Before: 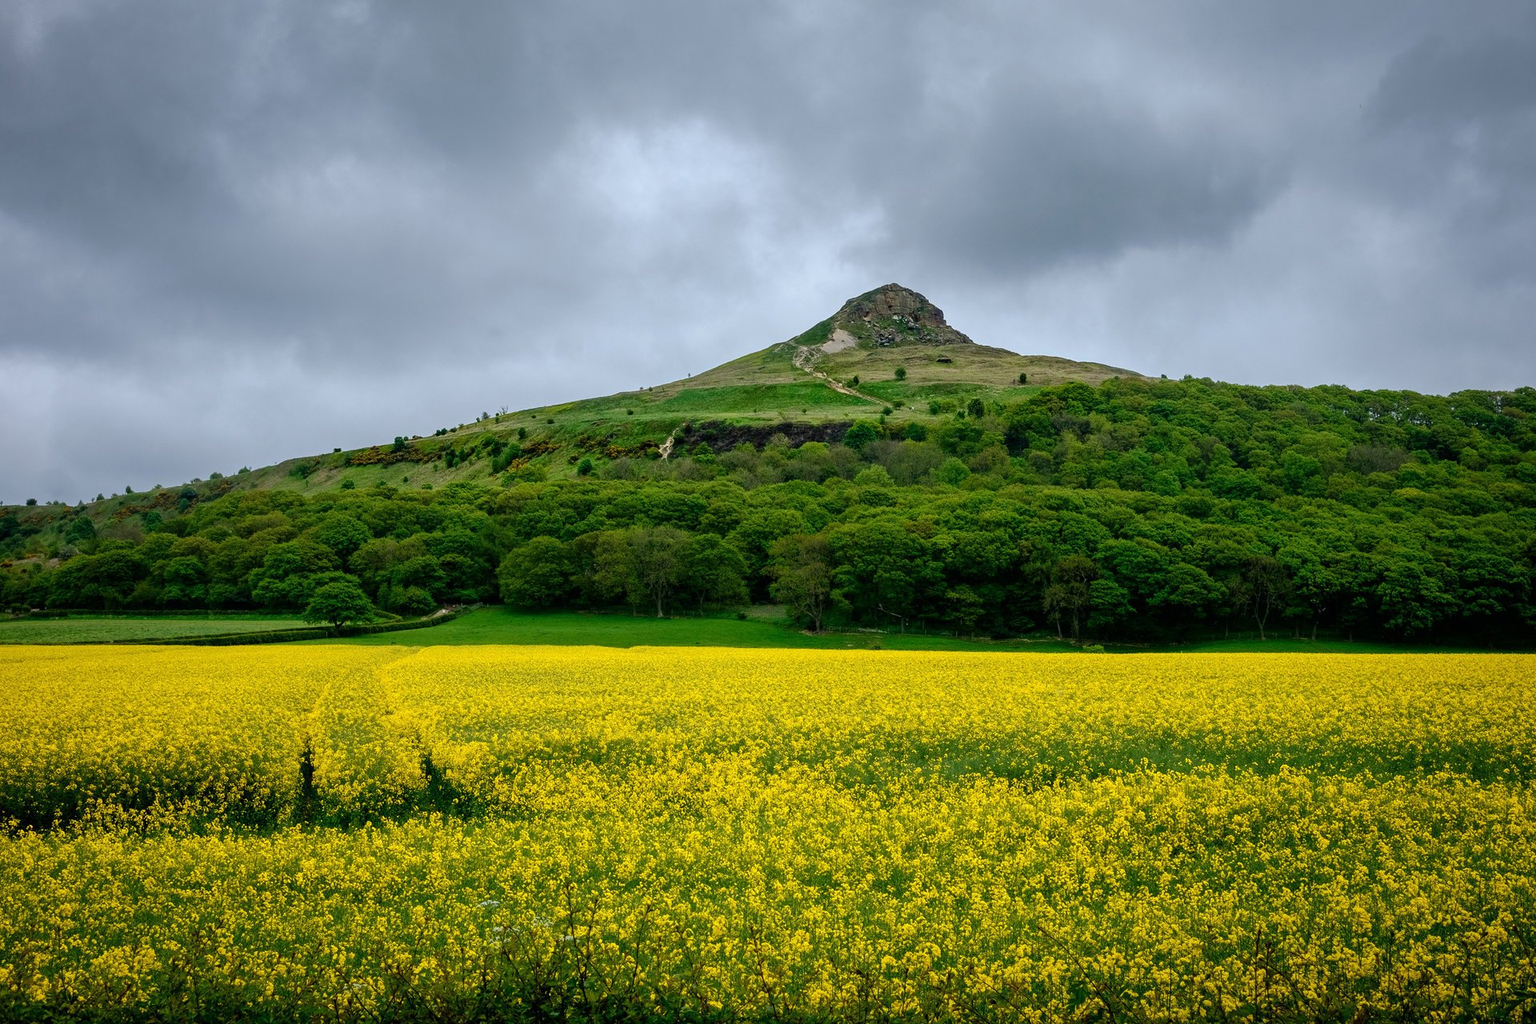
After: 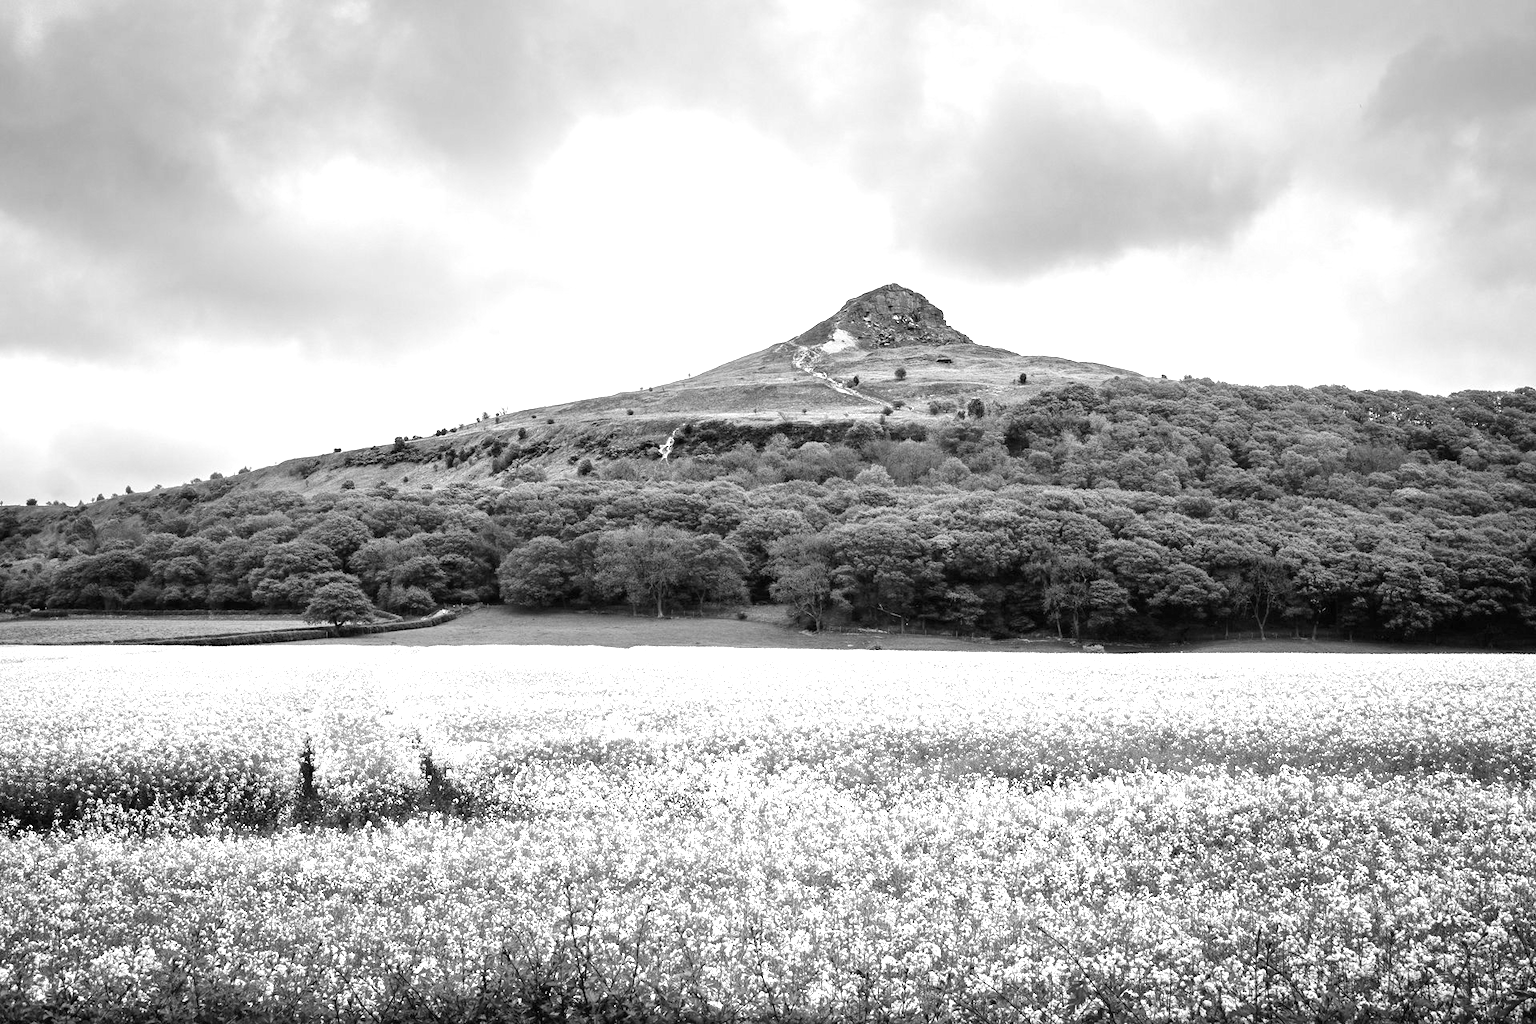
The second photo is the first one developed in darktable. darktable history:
monochrome: a -71.75, b 75.82
exposure: black level correction 0, exposure 1.55 EV, compensate exposure bias true, compensate highlight preservation false
